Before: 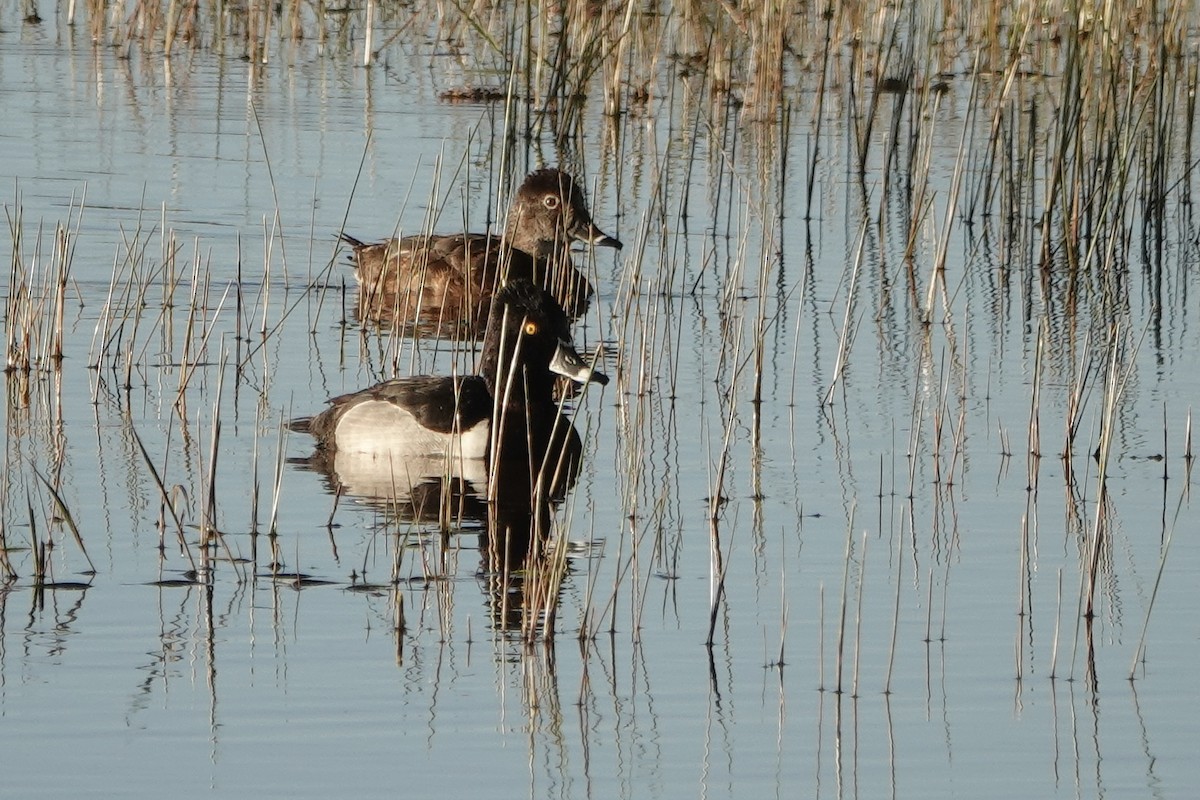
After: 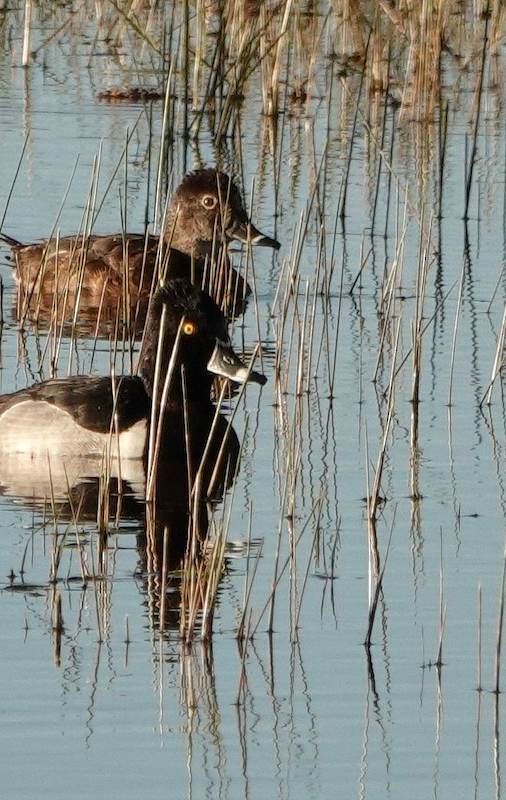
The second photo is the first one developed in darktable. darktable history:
local contrast: highlights 100%, shadows 100%, detail 120%, midtone range 0.2
crop: left 28.583%, right 29.231%
grain: coarseness 14.57 ISO, strength 8.8%
